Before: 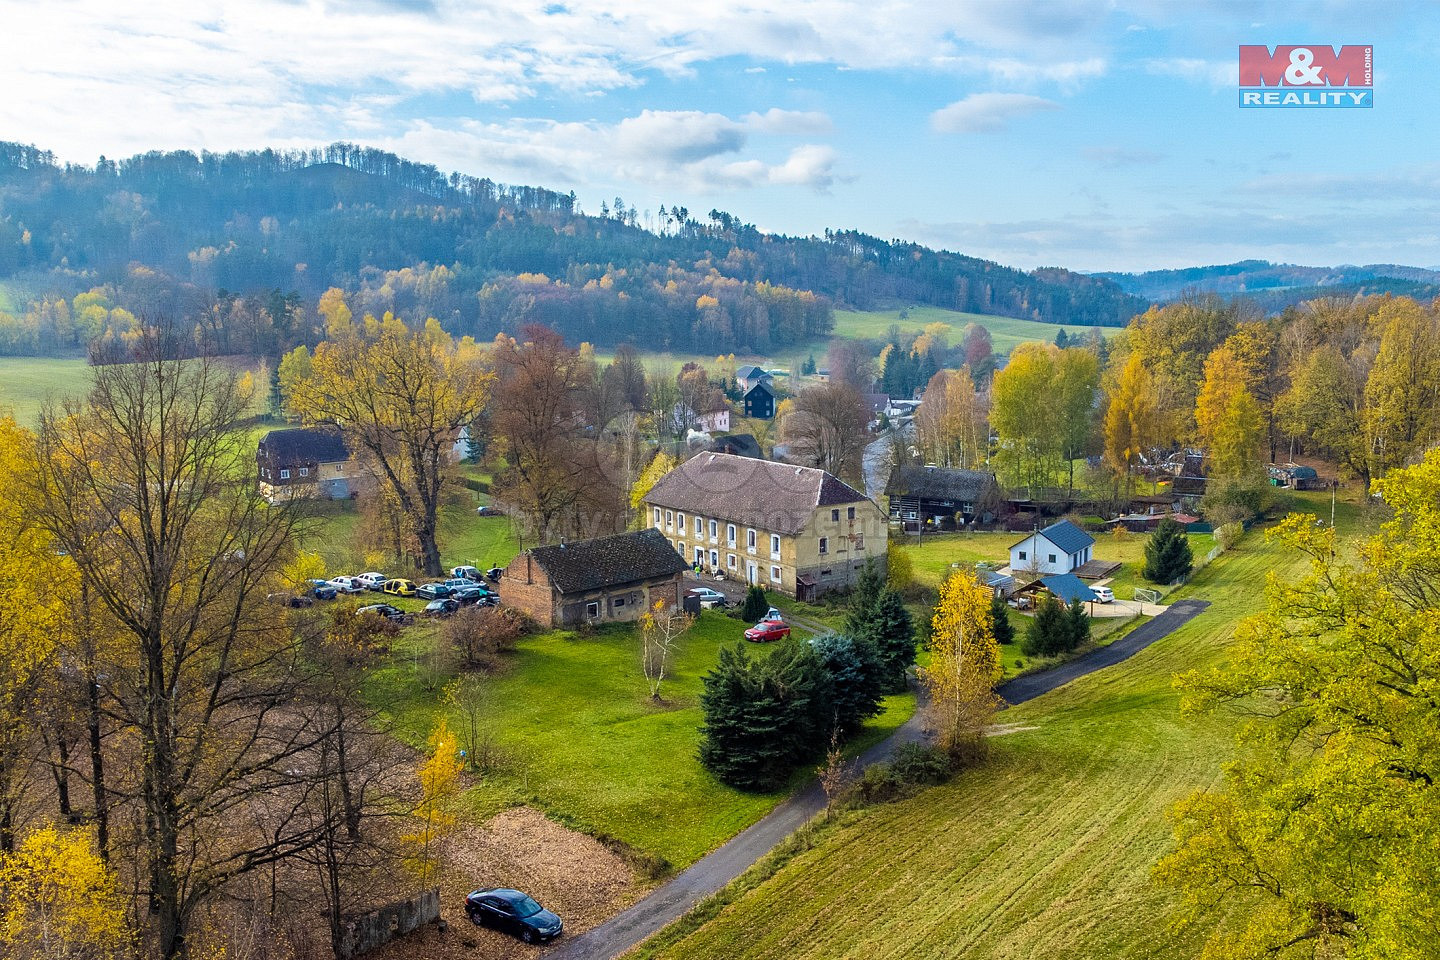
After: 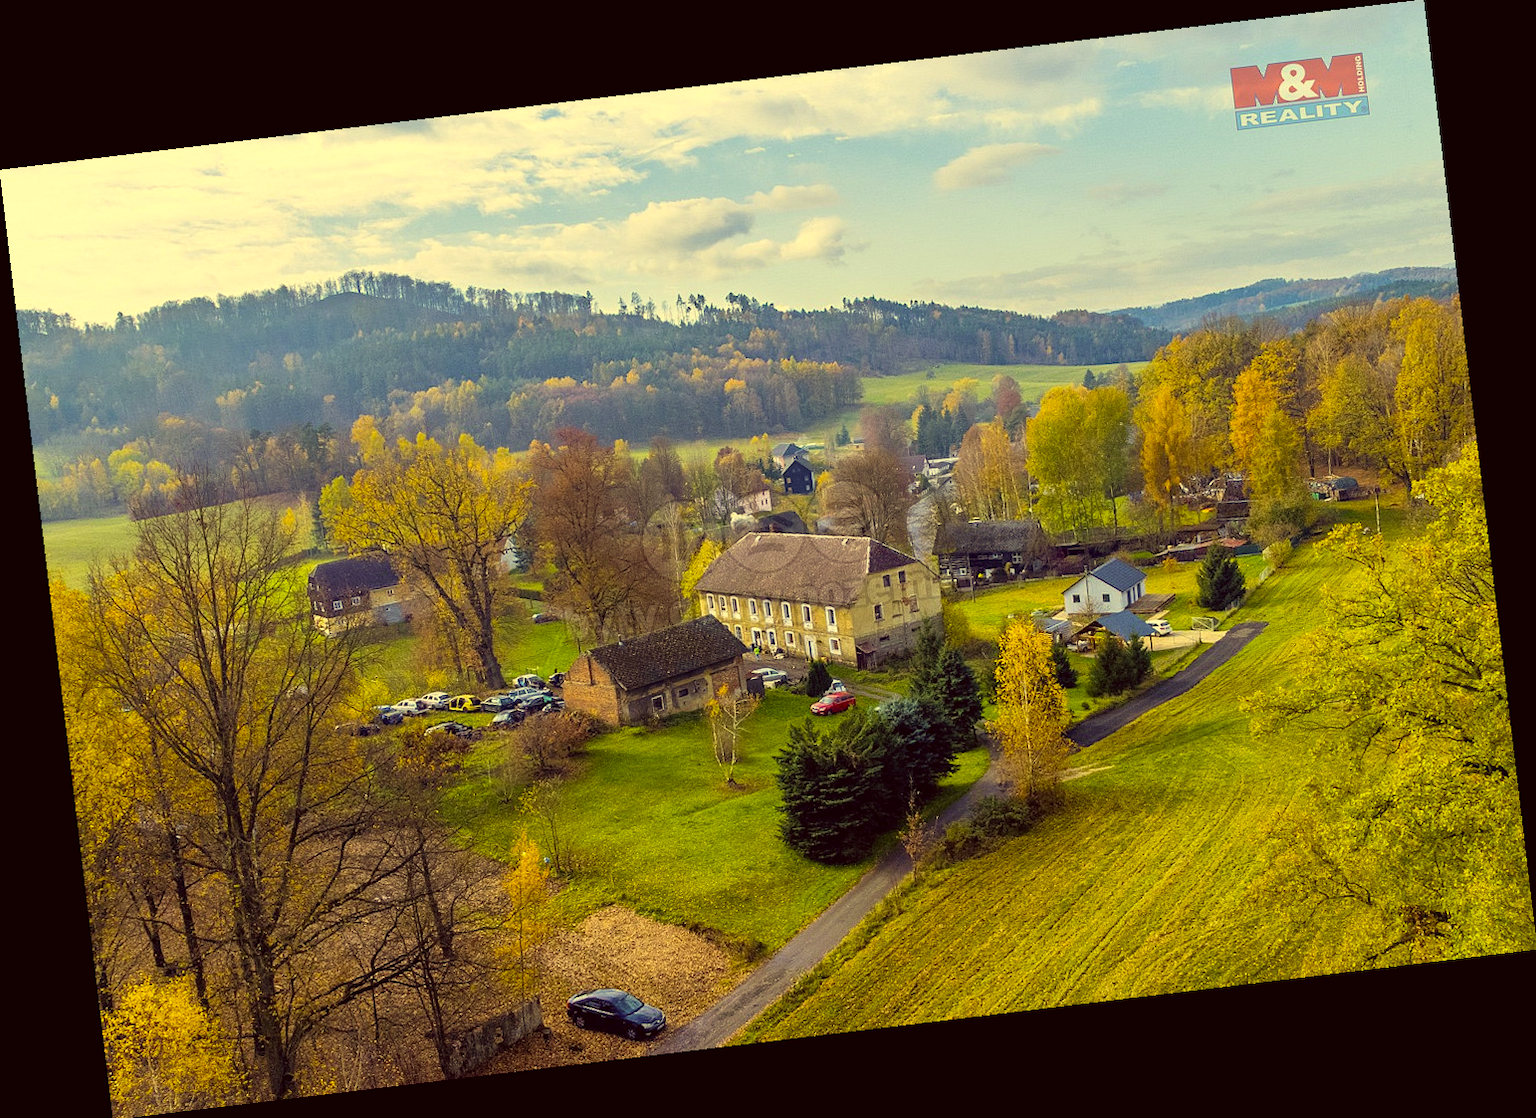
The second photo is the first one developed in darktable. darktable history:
rotate and perspective: rotation -6.83°, automatic cropping off
color correction: highlights a* -0.482, highlights b* 40, shadows a* 9.8, shadows b* -0.161
